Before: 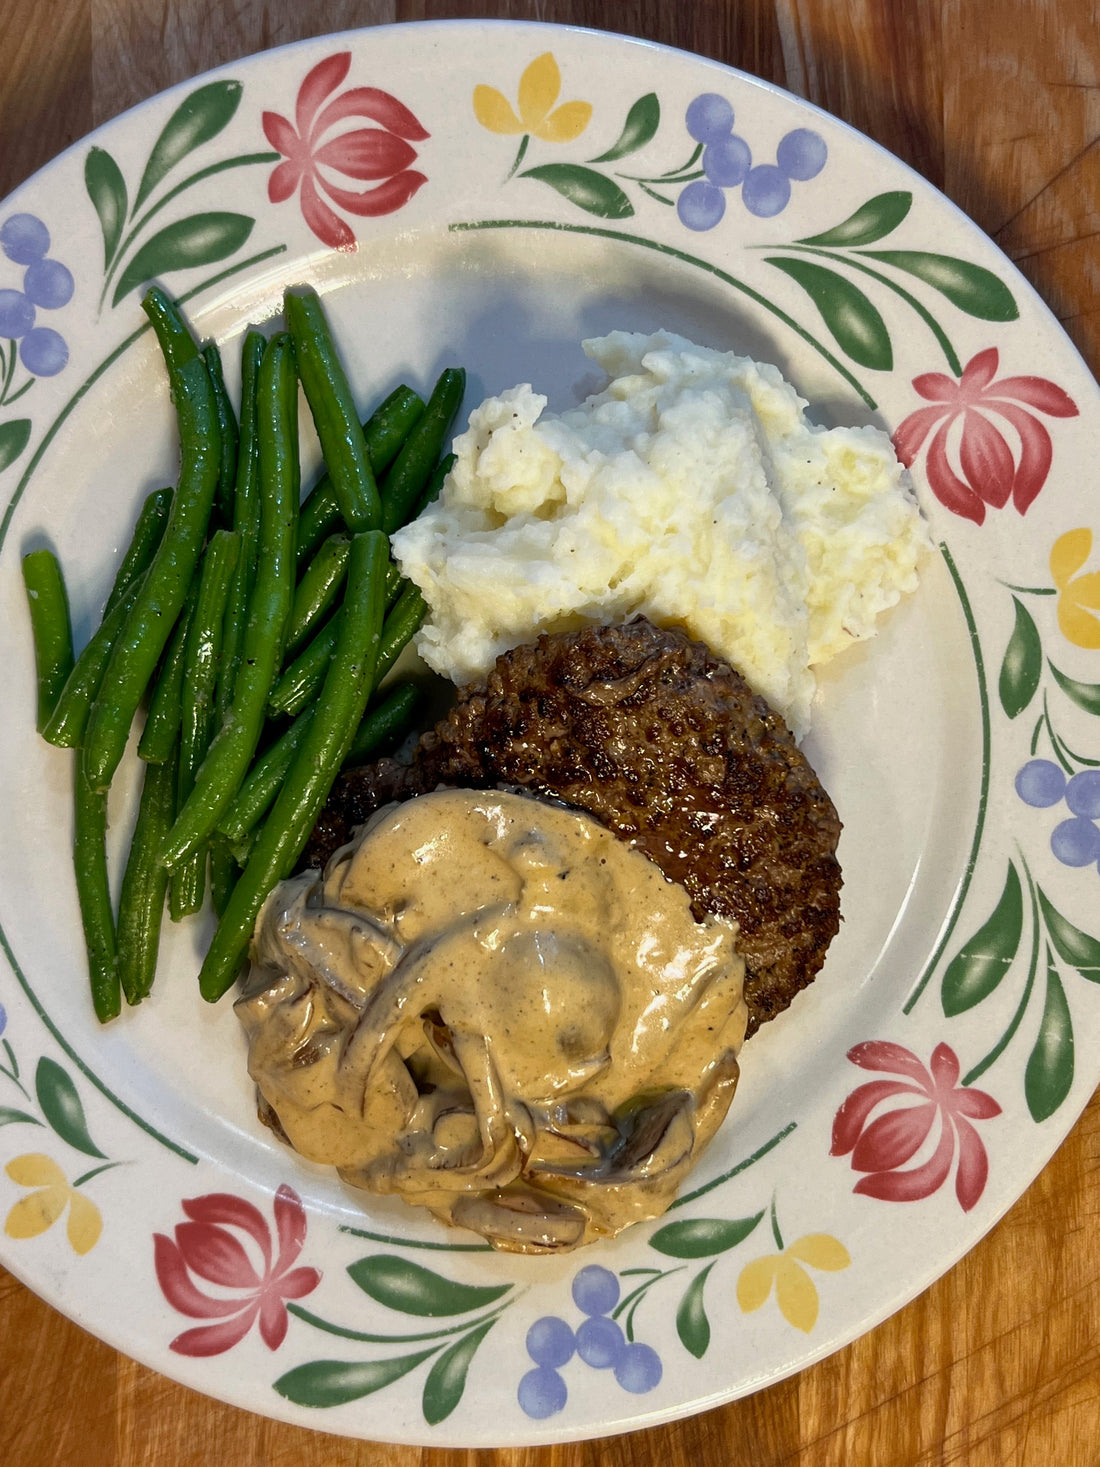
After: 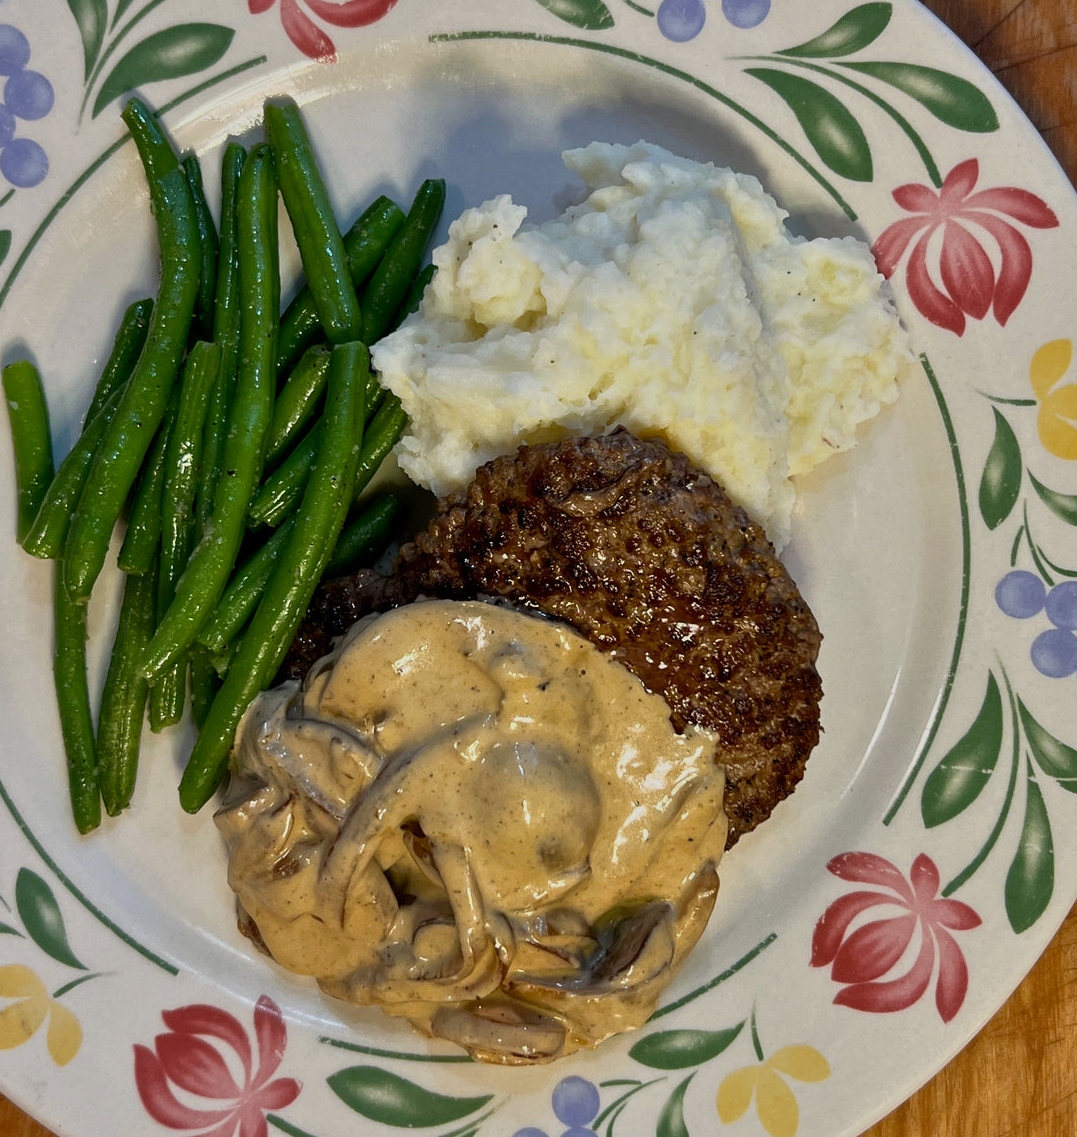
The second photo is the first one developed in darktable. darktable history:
contrast brightness saturation: contrast 0.102, brightness 0.013, saturation 0.019
tone equalizer: -8 EV -0.002 EV, -7 EV 0.003 EV, -6 EV -0.025 EV, -5 EV 0.018 EV, -4 EV -0.013 EV, -3 EV 0.004 EV, -2 EV -0.061 EV, -1 EV -0.317 EV, +0 EV -0.592 EV, smoothing 1
crop and rotate: left 1.899%, top 12.935%, right 0.189%, bottom 9.507%
